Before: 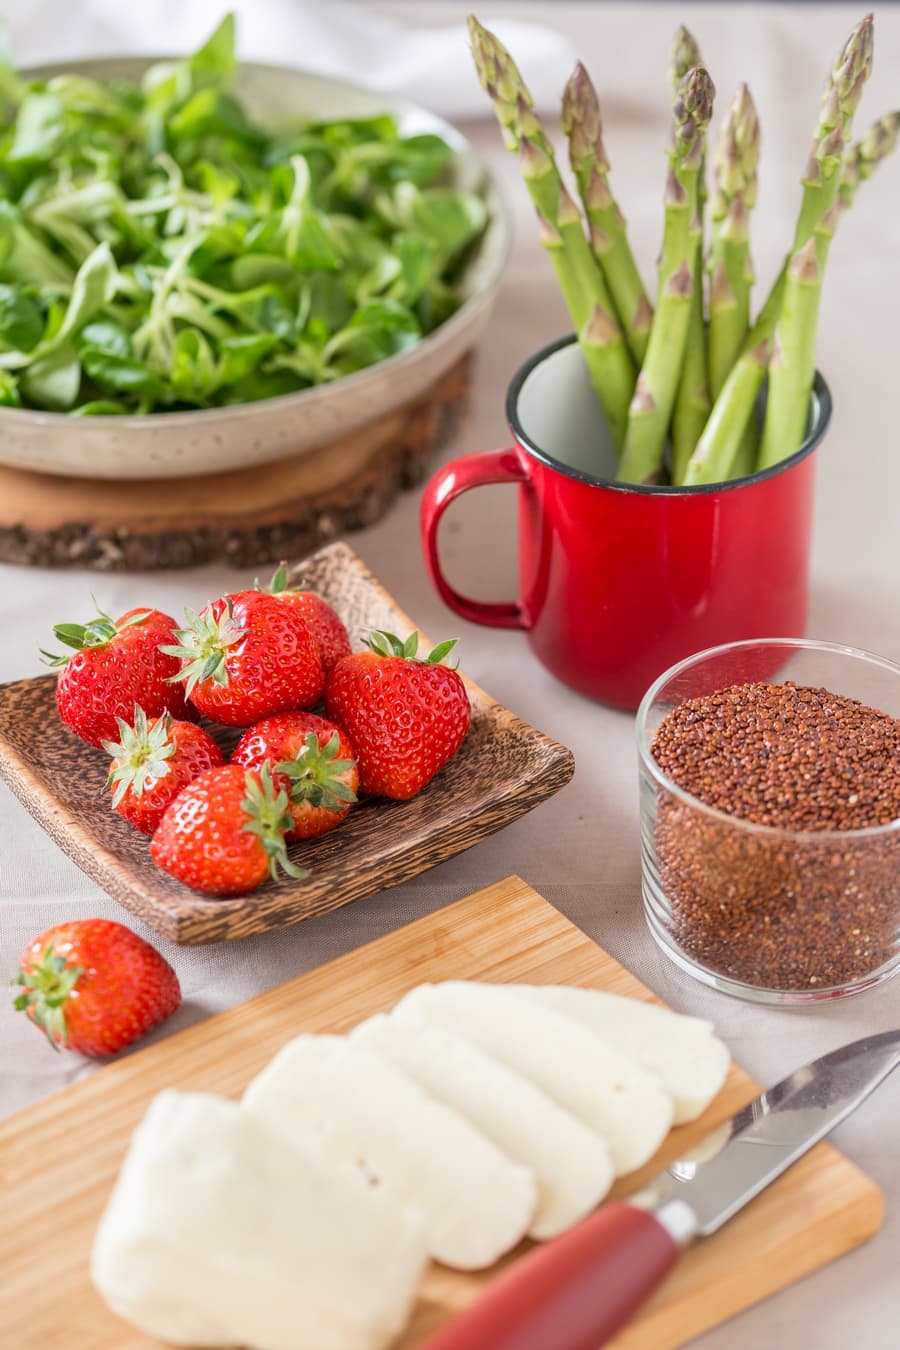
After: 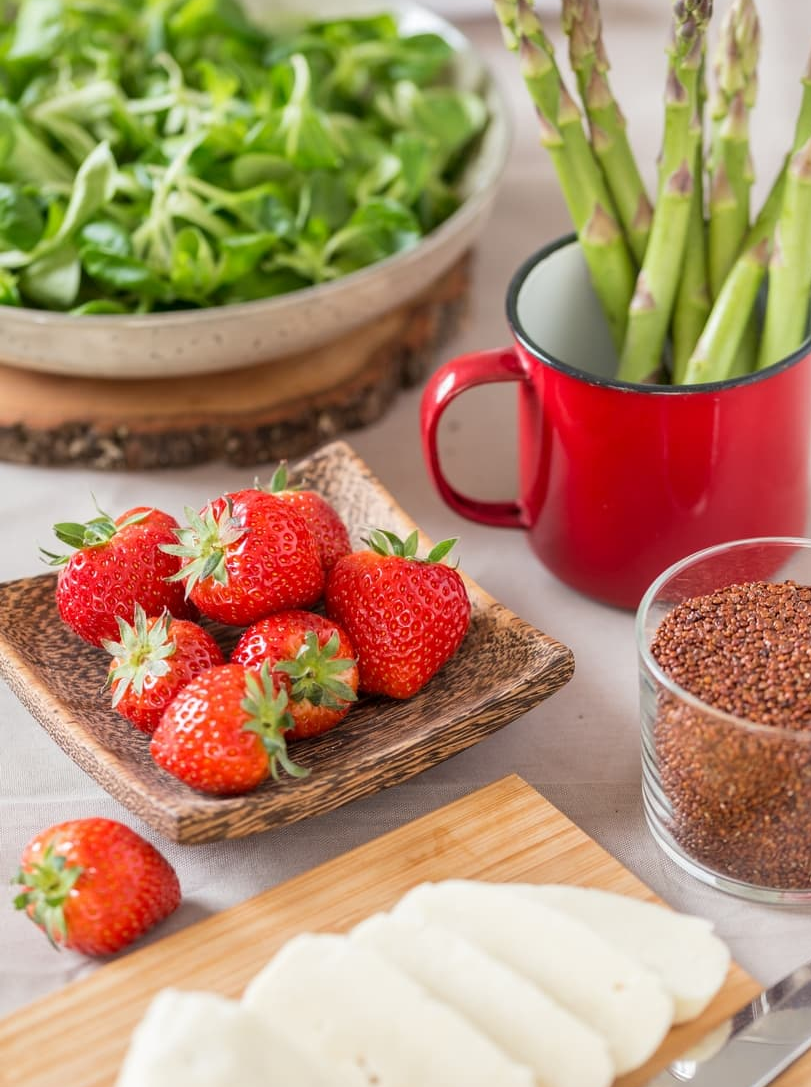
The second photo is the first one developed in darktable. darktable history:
crop: top 7.496%, right 9.876%, bottom 11.978%
